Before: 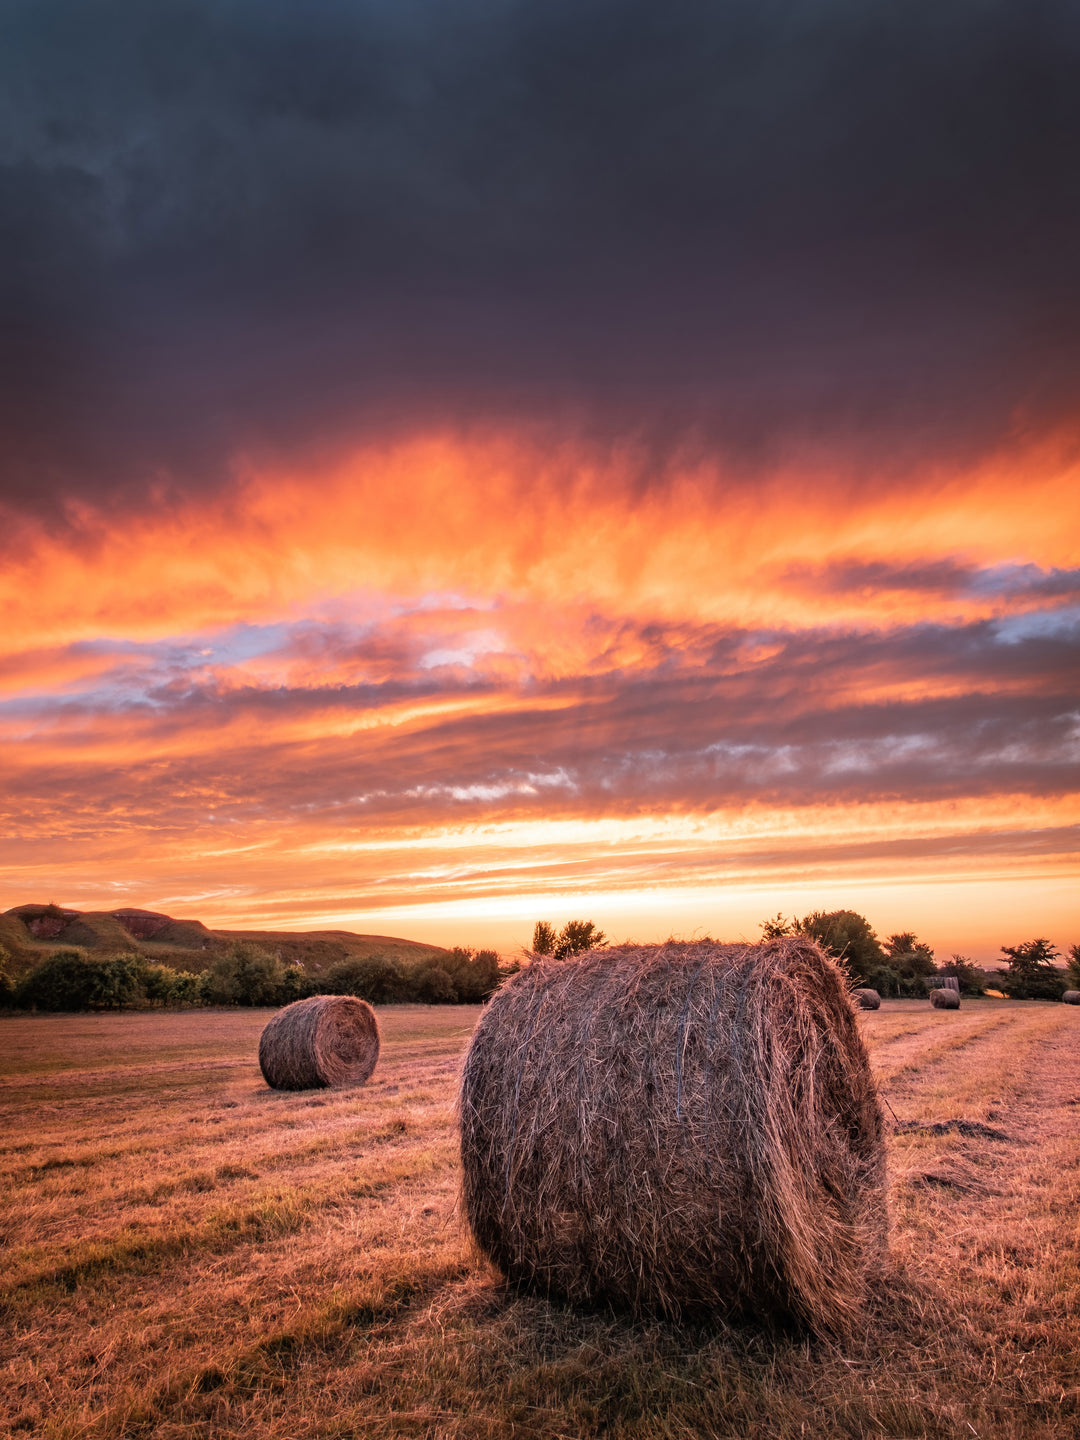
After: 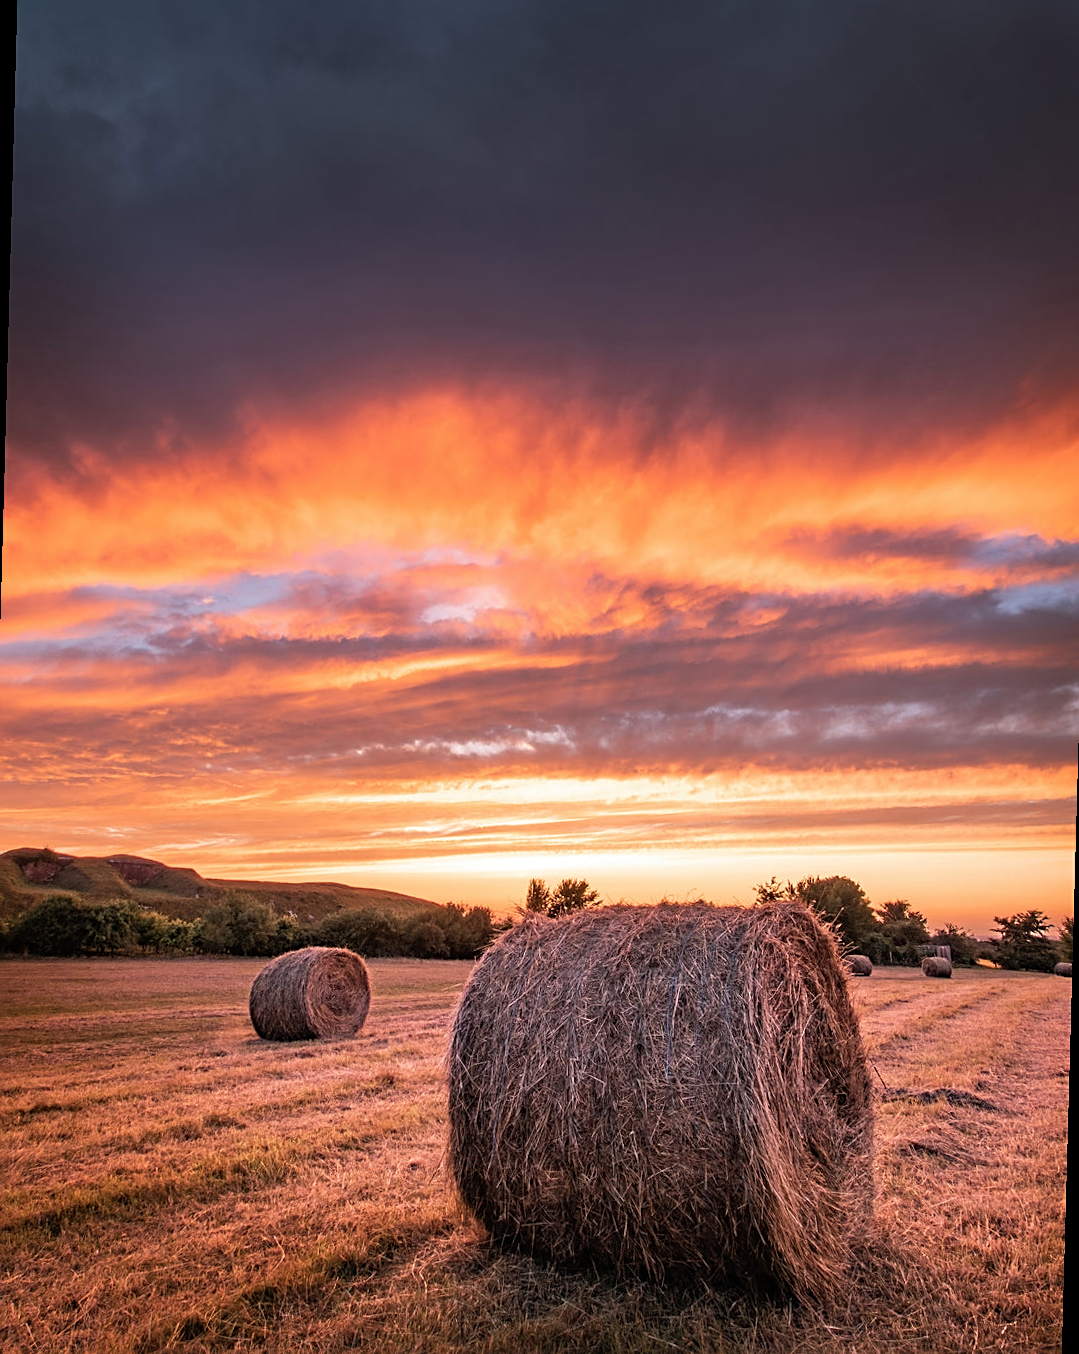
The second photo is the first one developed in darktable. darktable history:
rotate and perspective: rotation 1.57°, crop left 0.018, crop right 0.982, crop top 0.039, crop bottom 0.961
sharpen: on, module defaults
